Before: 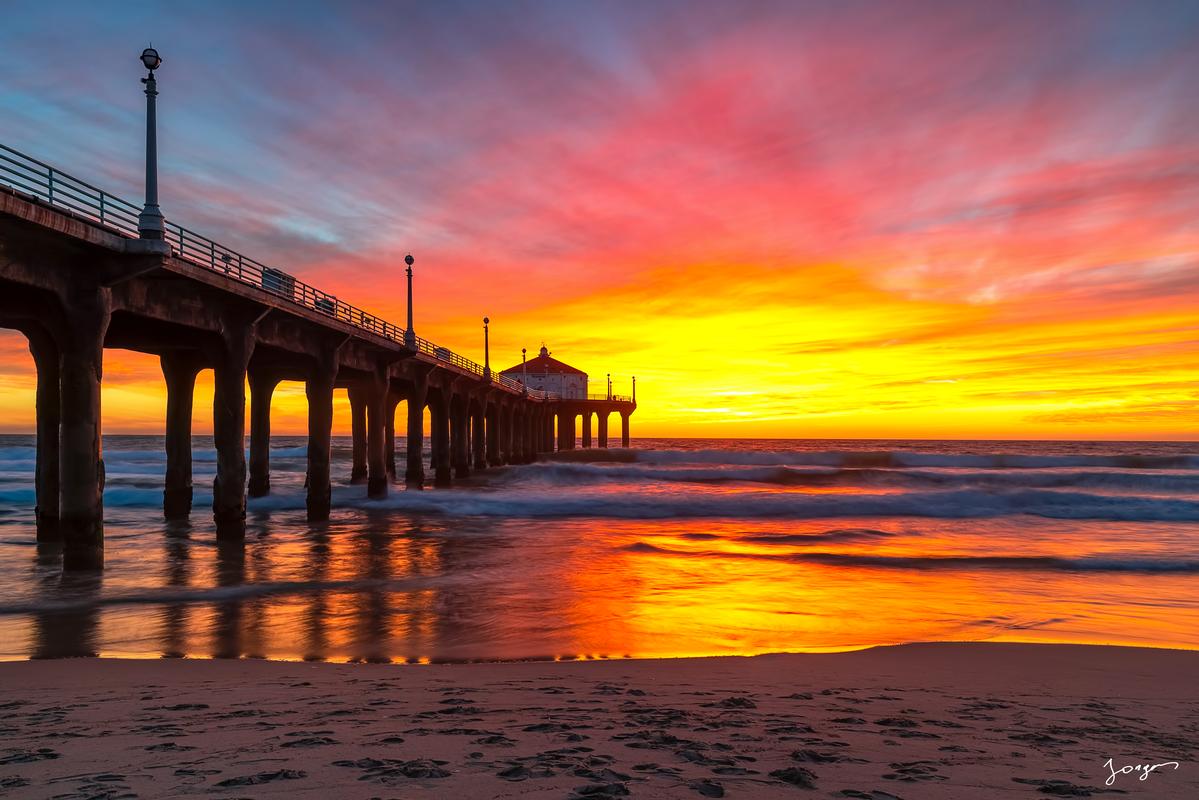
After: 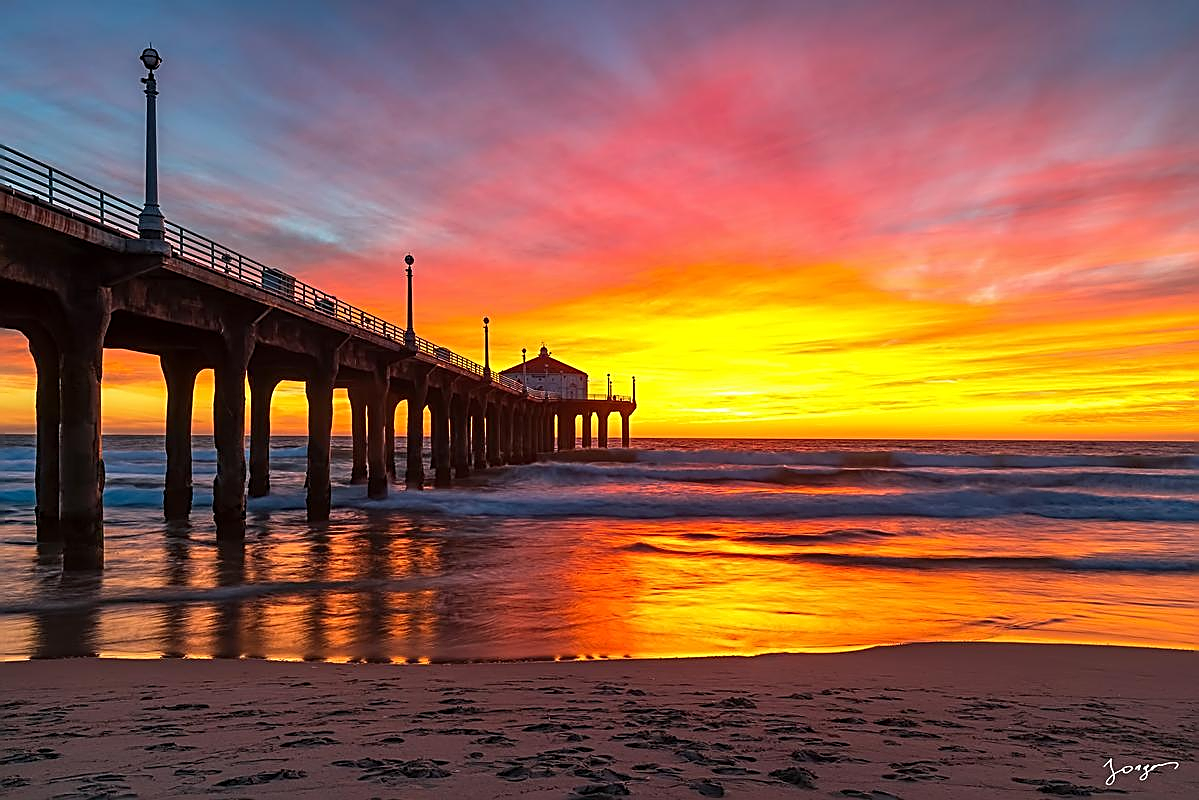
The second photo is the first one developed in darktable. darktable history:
sharpen: amount 0.986
